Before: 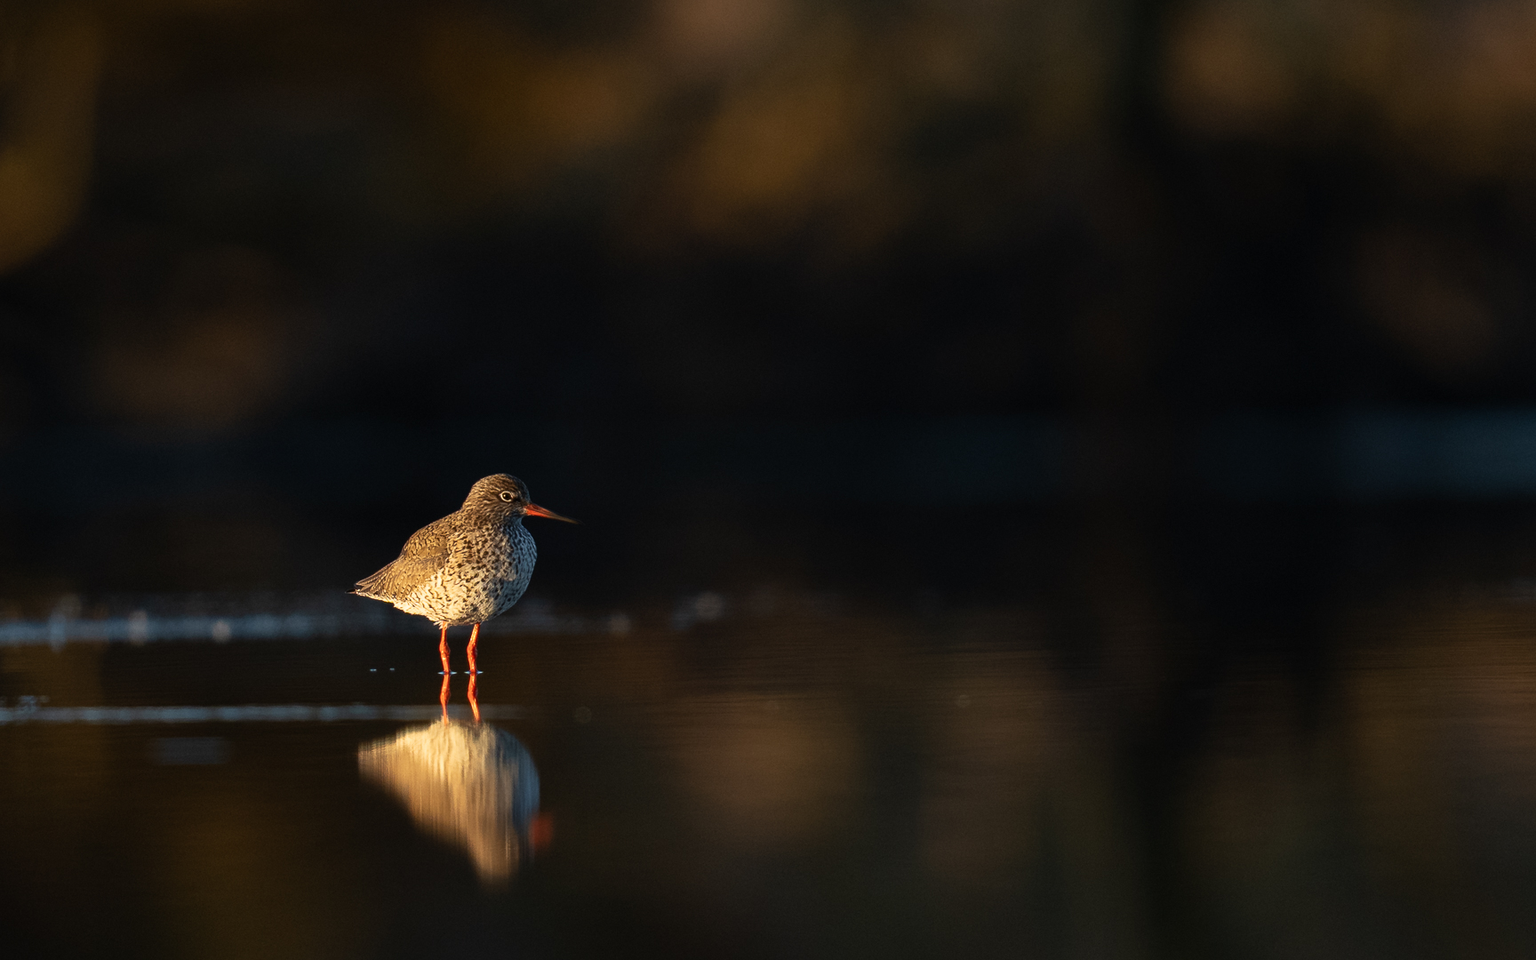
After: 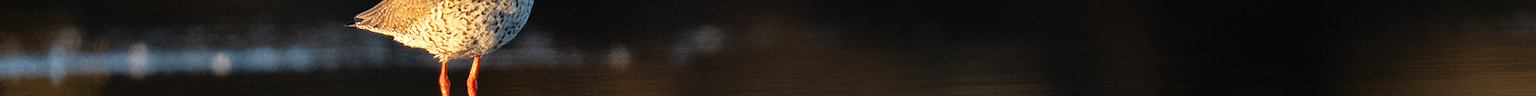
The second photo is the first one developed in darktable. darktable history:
crop and rotate: top 59.084%, bottom 30.916%
tone equalizer: -7 EV 0.15 EV, -6 EV 0.6 EV, -5 EV 1.15 EV, -4 EV 1.33 EV, -3 EV 1.15 EV, -2 EV 0.6 EV, -1 EV 0.15 EV, mask exposure compensation -0.5 EV
